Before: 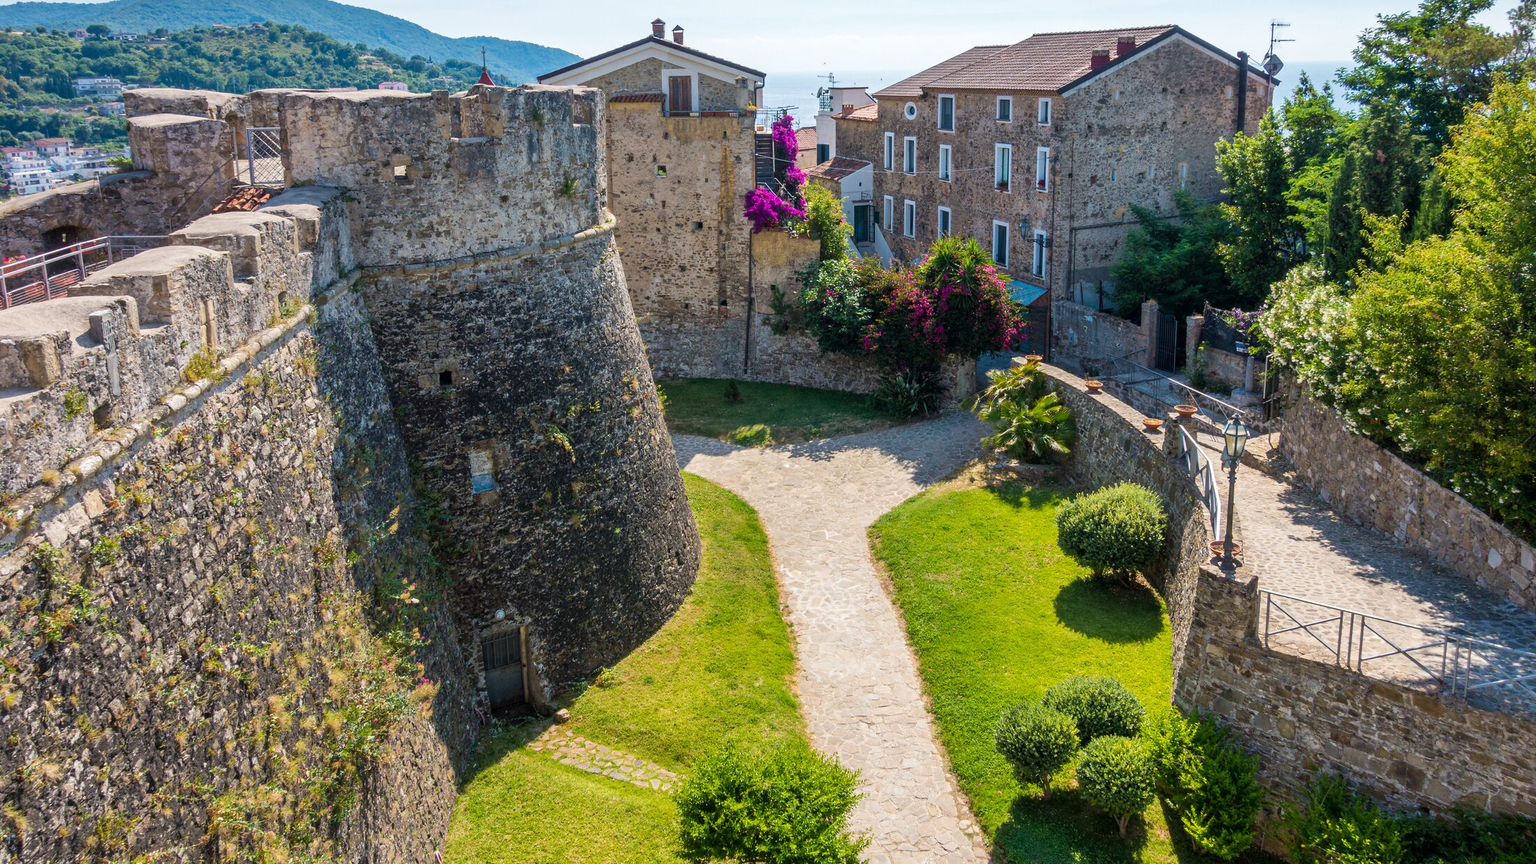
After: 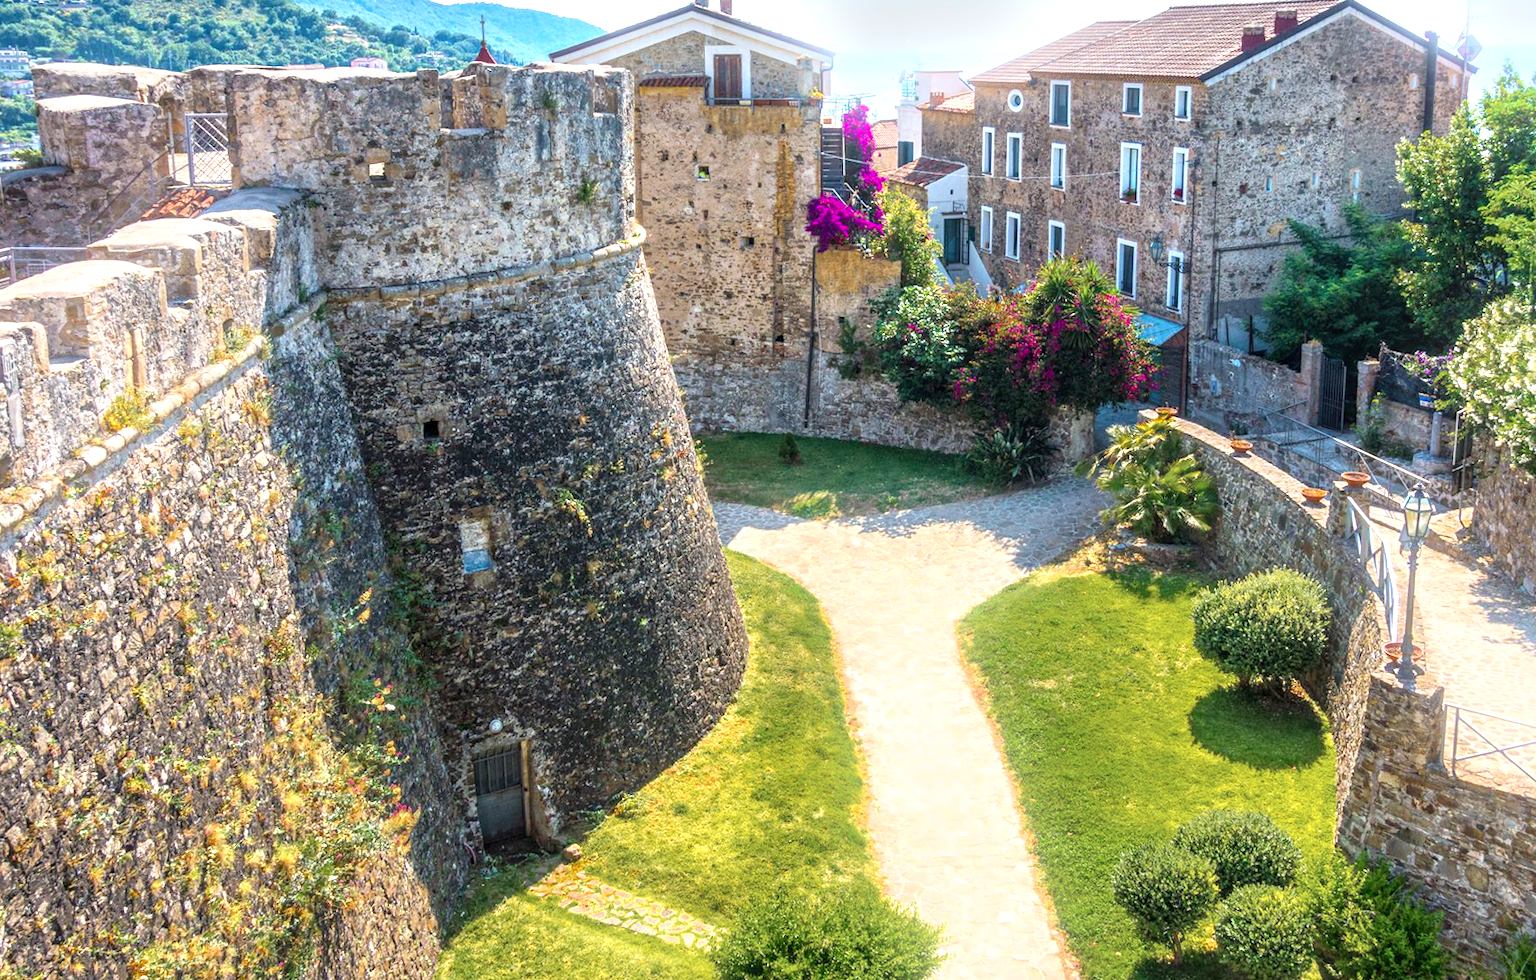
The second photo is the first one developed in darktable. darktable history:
color zones: curves: ch0 [(0.11, 0.396) (0.195, 0.36) (0.25, 0.5) (0.303, 0.412) (0.357, 0.544) (0.75, 0.5) (0.967, 0.328)]; ch1 [(0, 0.468) (0.112, 0.512) (0.202, 0.6) (0.25, 0.5) (0.307, 0.352) (0.357, 0.544) (0.75, 0.5) (0.963, 0.524)]
rotate and perspective: rotation 1.57°, crop left 0.018, crop right 0.982, crop top 0.039, crop bottom 0.961
exposure: black level correction -0.001, exposure 0.9 EV, compensate exposure bias true, compensate highlight preservation false
bloom: size 9%, threshold 100%, strength 7%
crop and rotate: angle 1°, left 4.281%, top 0.642%, right 11.383%, bottom 2.486%
local contrast: on, module defaults
